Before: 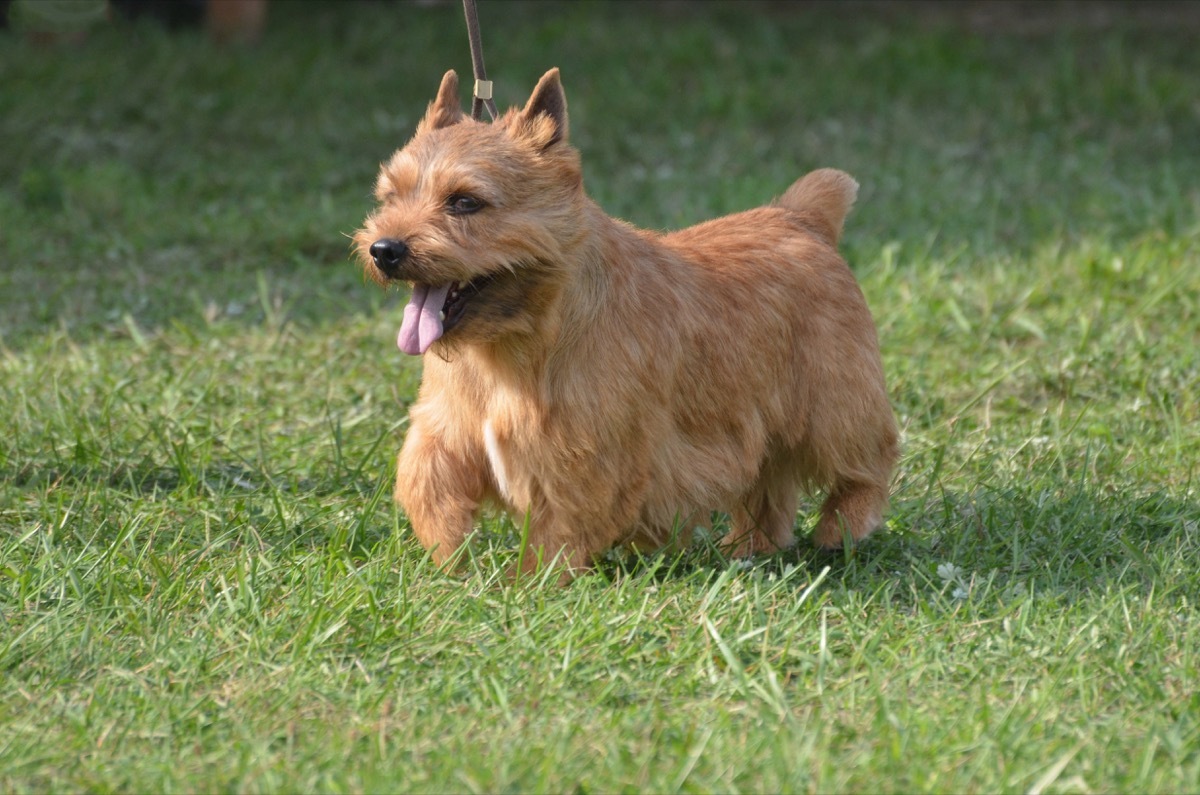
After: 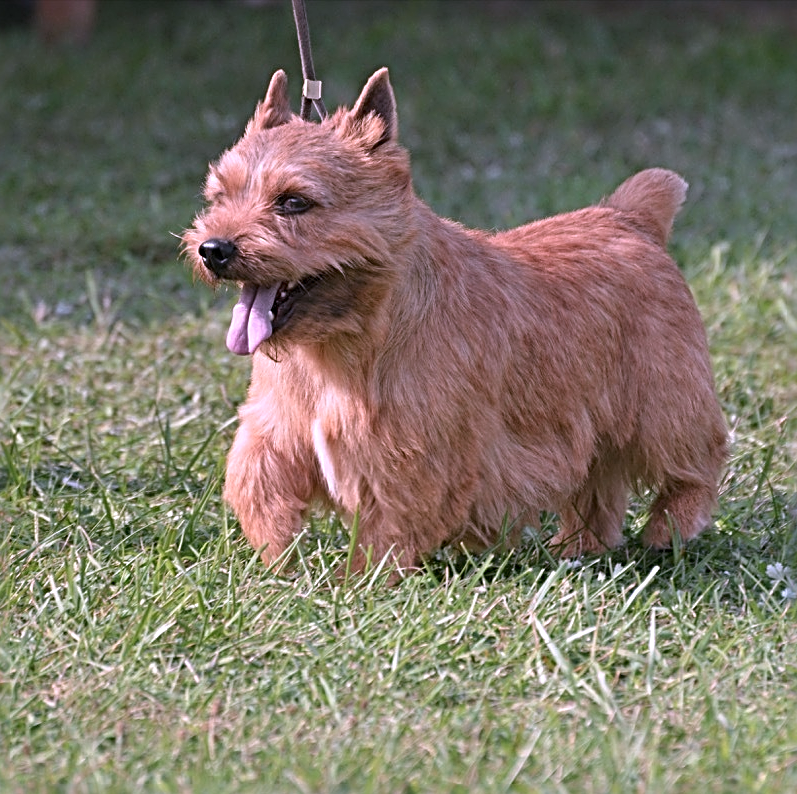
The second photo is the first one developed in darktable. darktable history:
crop and rotate: left 14.329%, right 19.217%
color correction: highlights a* 15.12, highlights b* -25.38
sharpen: radius 3.707, amount 0.92
